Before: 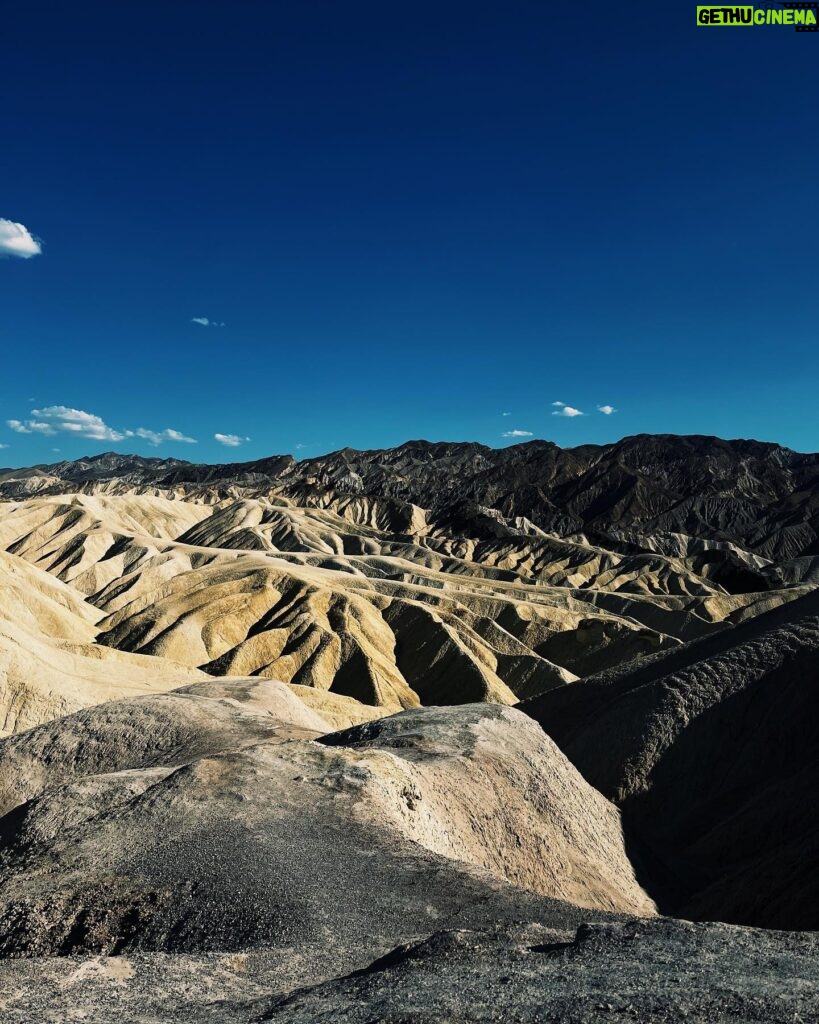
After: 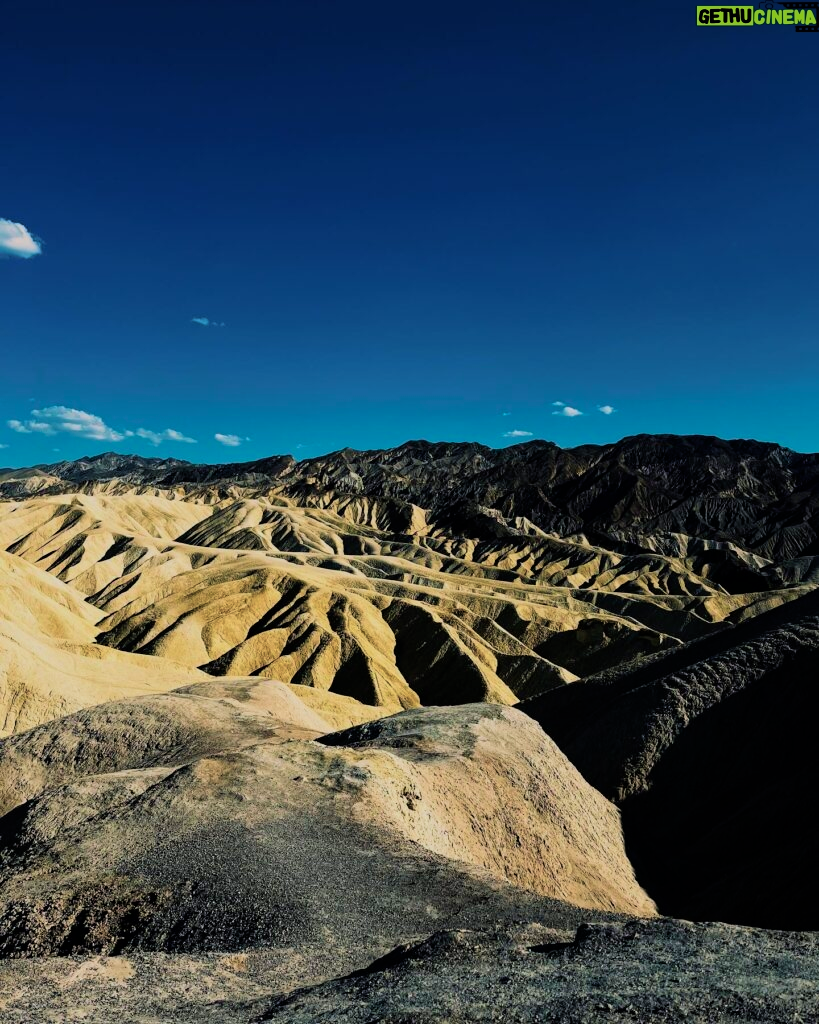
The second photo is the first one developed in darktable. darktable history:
velvia: strength 56.51%
filmic rgb: black relative exposure -8.01 EV, white relative exposure 4.05 EV, threshold 5.97 EV, hardness 4.11, color science v6 (2022), enable highlight reconstruction true
